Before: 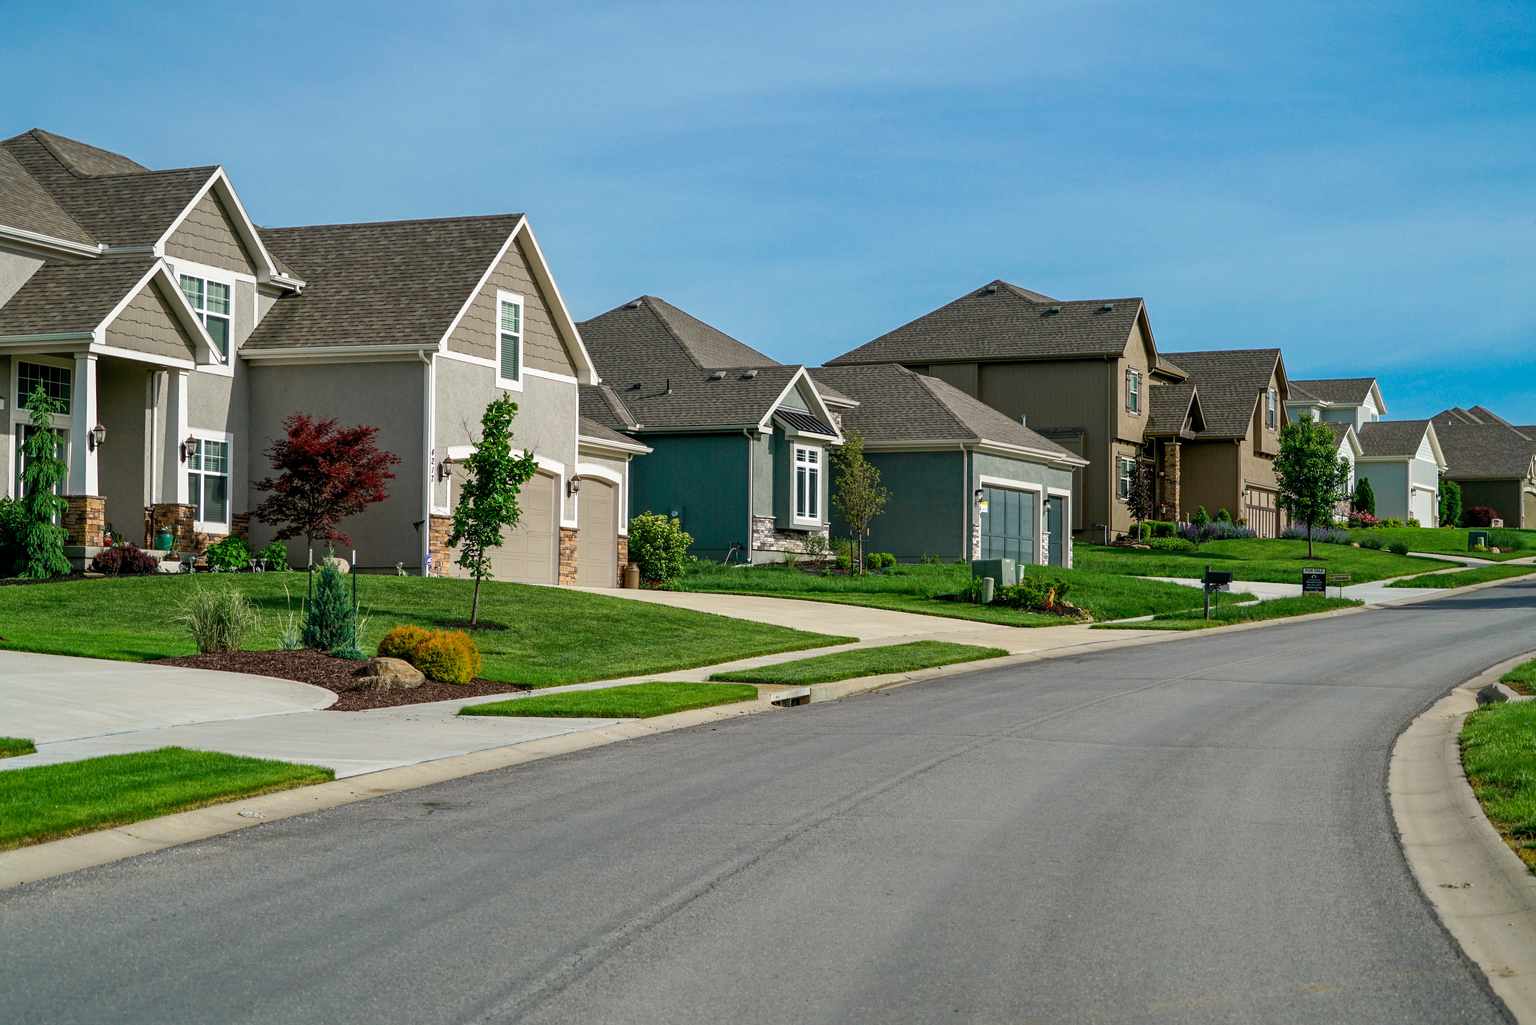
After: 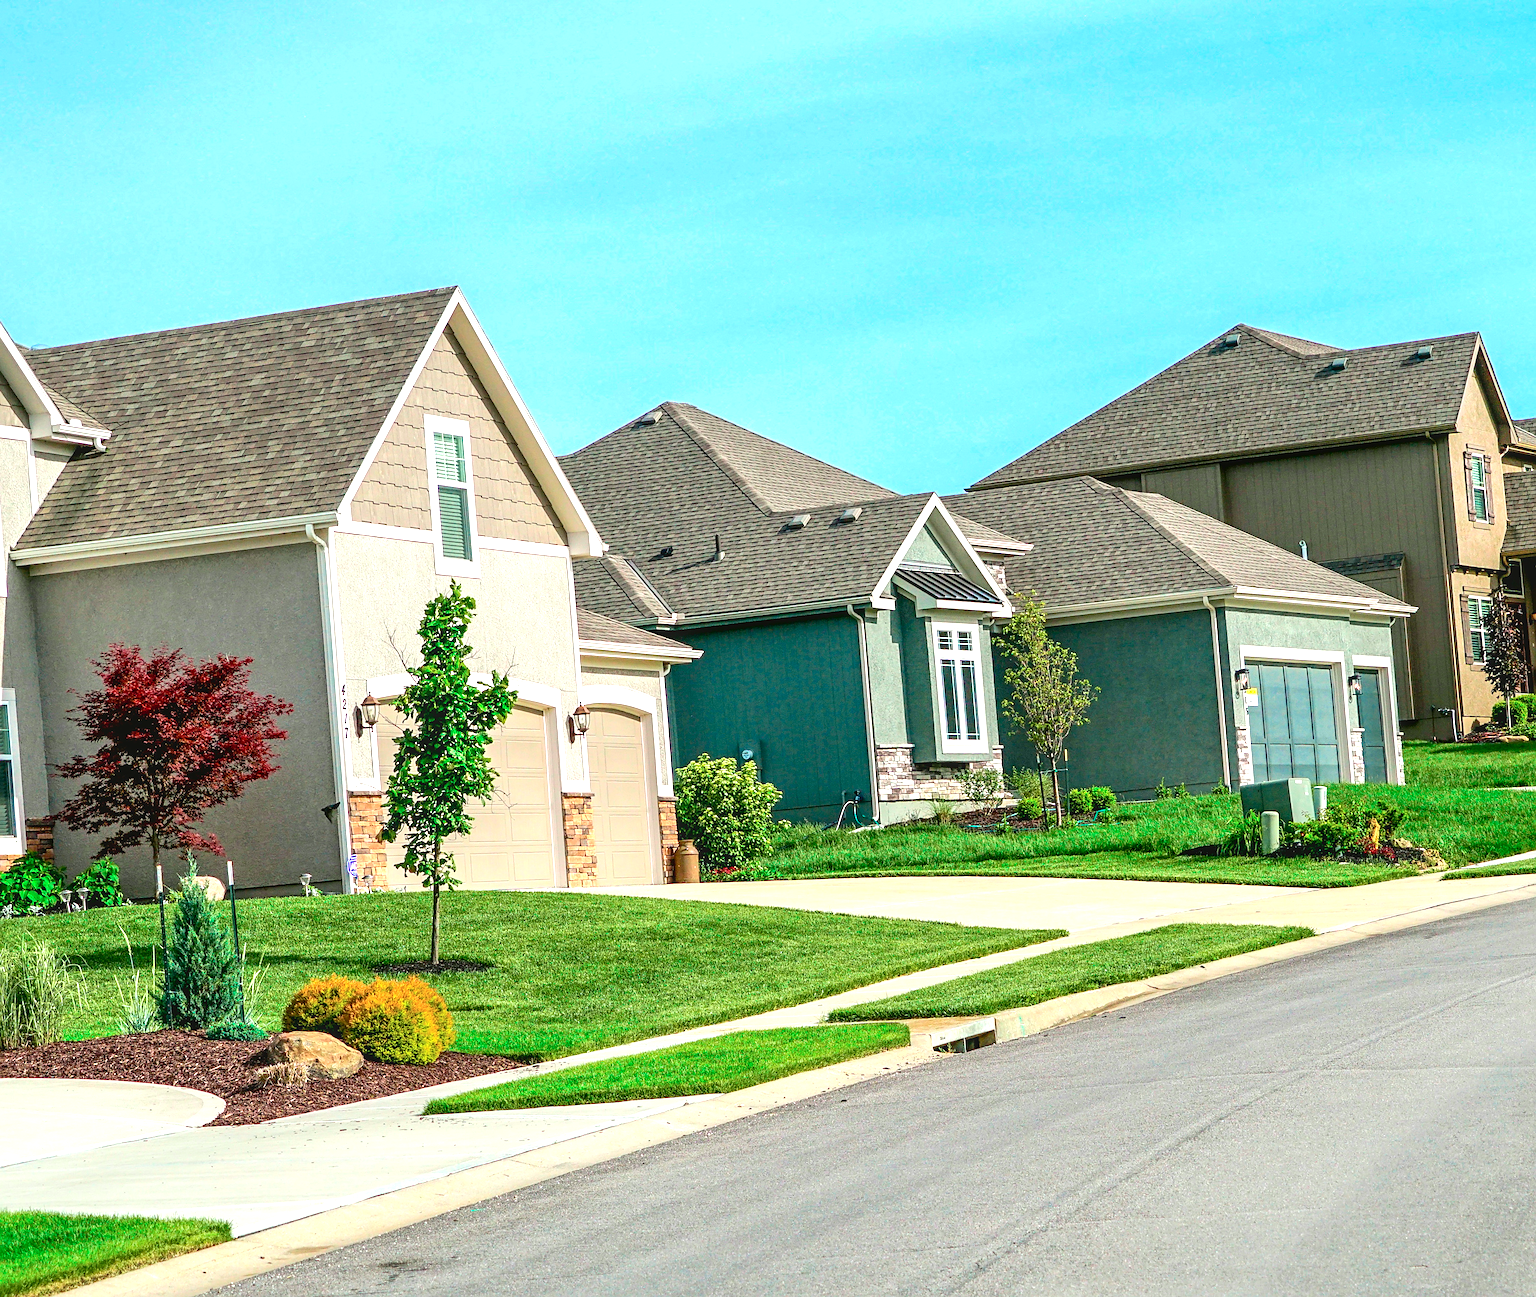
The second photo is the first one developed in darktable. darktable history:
sharpen: on, module defaults
tone equalizer: on, module defaults
white balance: red 1, blue 1
tone curve: curves: ch0 [(0, 0) (0.068, 0.031) (0.175, 0.132) (0.337, 0.304) (0.498, 0.511) (0.748, 0.762) (0.993, 0.954)]; ch1 [(0, 0) (0.294, 0.184) (0.359, 0.34) (0.362, 0.35) (0.43, 0.41) (0.469, 0.453) (0.495, 0.489) (0.54, 0.563) (0.612, 0.641) (1, 1)]; ch2 [(0, 0) (0.431, 0.419) (0.495, 0.502) (0.524, 0.534) (0.557, 0.56) (0.634, 0.654) (0.728, 0.722) (1, 1)], color space Lab, independent channels, preserve colors none
crop: left 16.202%, top 11.208%, right 26.045%, bottom 20.557%
exposure: black level correction 0, exposure 1.3 EV, compensate highlight preservation false
local contrast: detail 110%
rotate and perspective: rotation -5.2°, automatic cropping off
